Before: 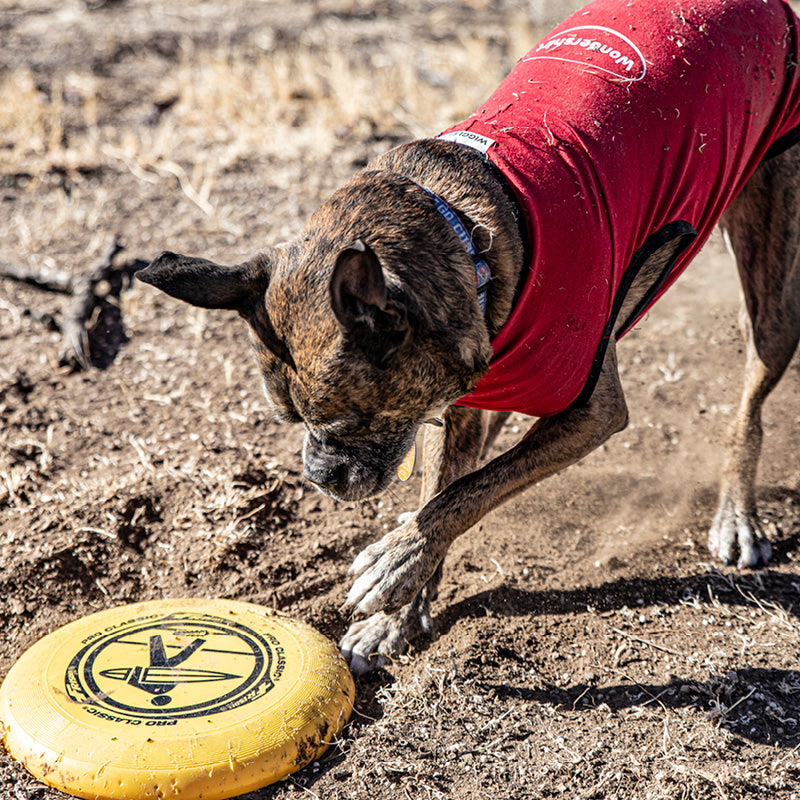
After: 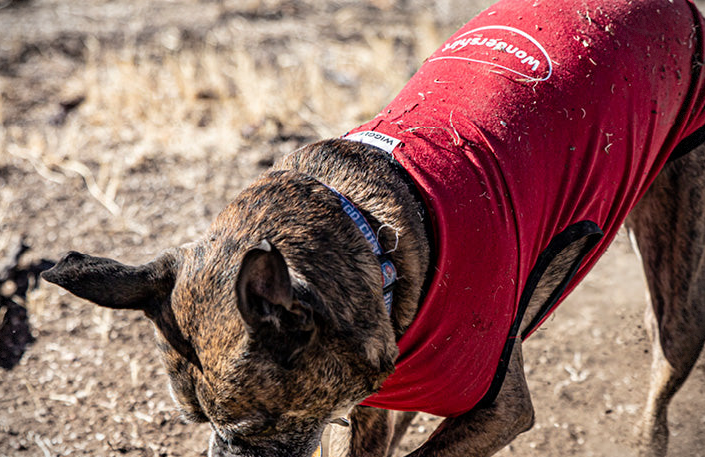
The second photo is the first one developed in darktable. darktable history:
vignetting: fall-off start 100%, brightness -0.406, saturation -0.3, width/height ratio 1.324, dithering 8-bit output, unbound false
crop and rotate: left 11.812%, bottom 42.776%
